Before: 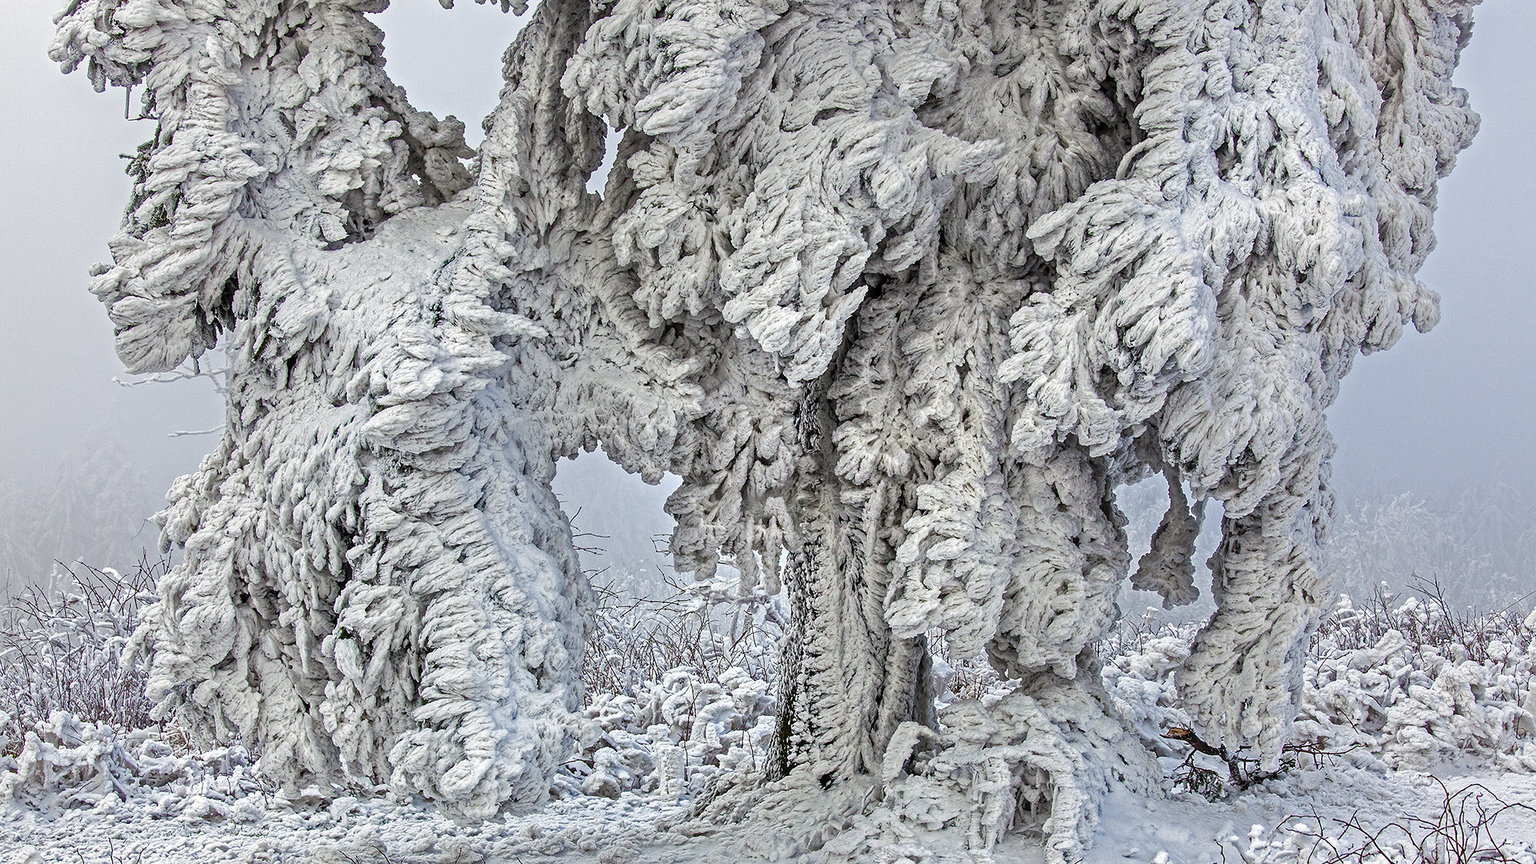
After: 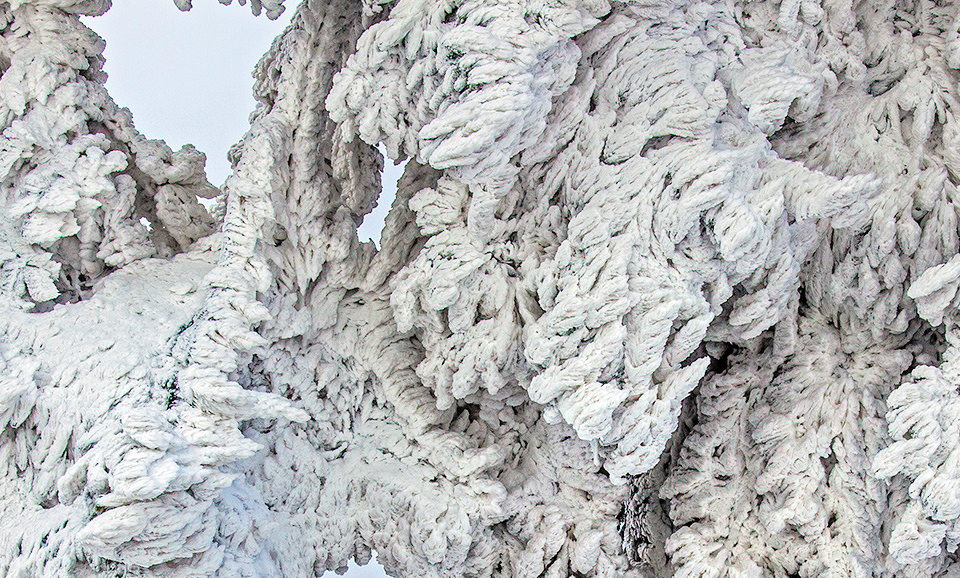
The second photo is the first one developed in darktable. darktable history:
contrast brightness saturation: contrast 0.1, brightness 0.3, saturation 0.14
crop: left 19.556%, right 30.401%, bottom 46.458%
